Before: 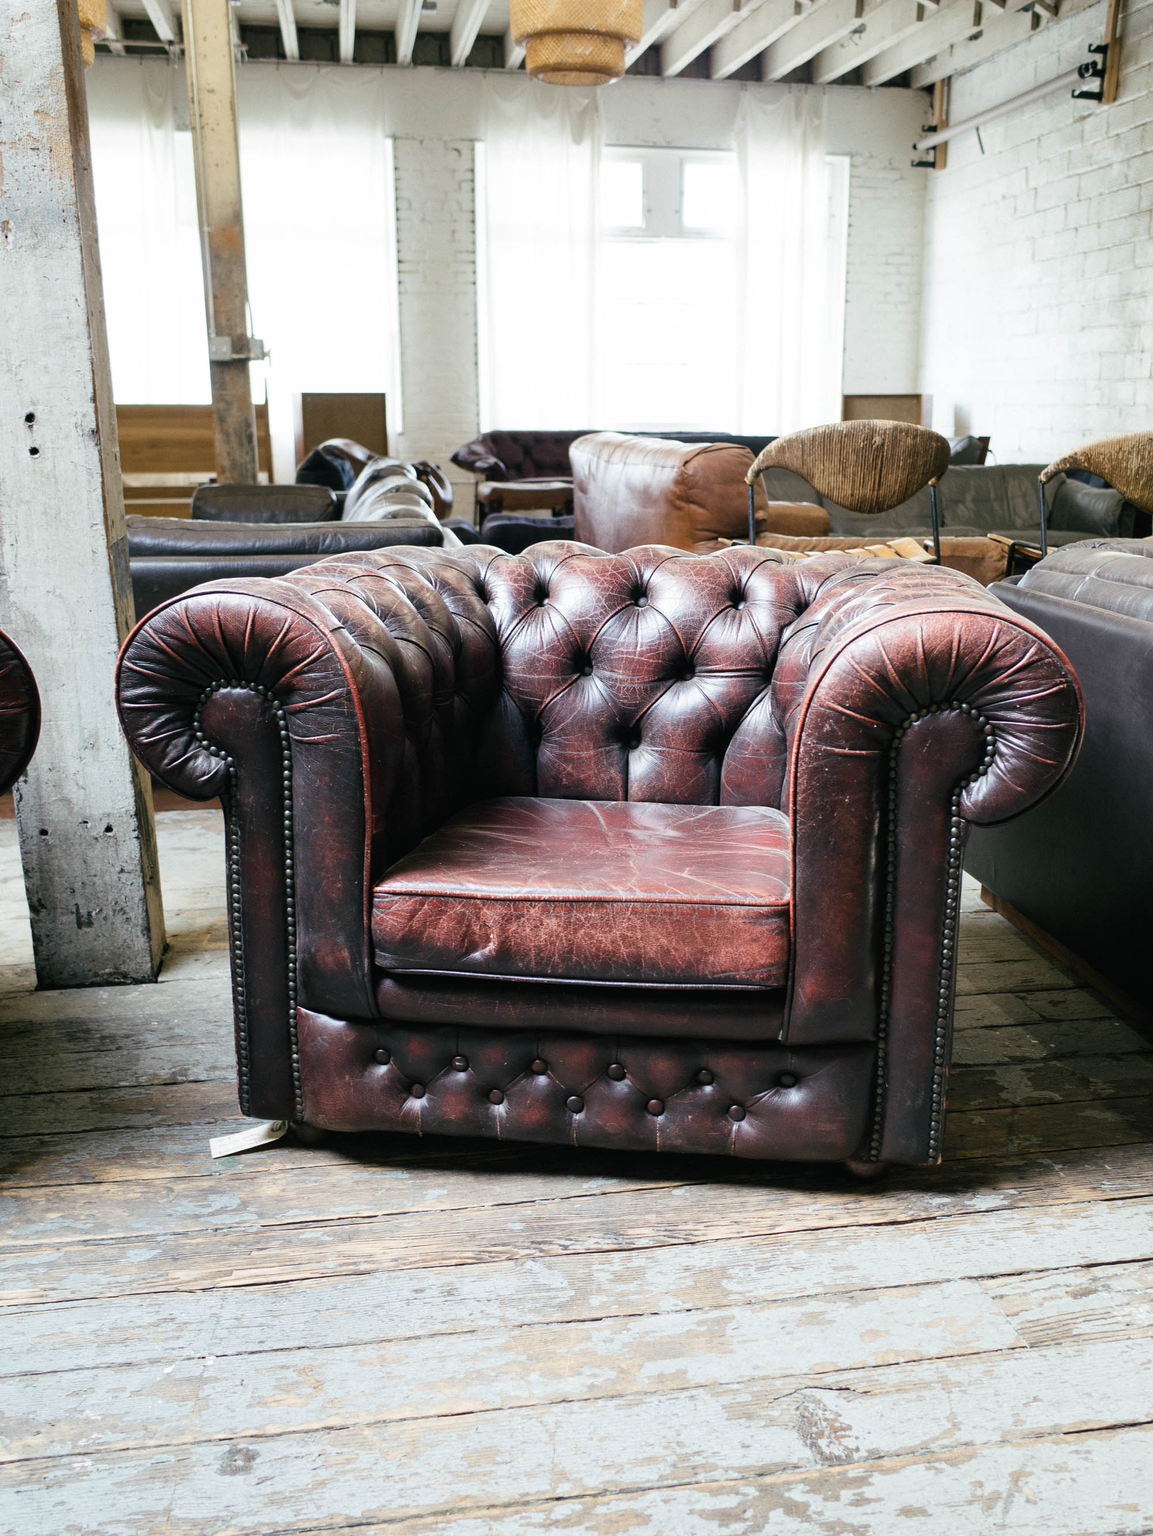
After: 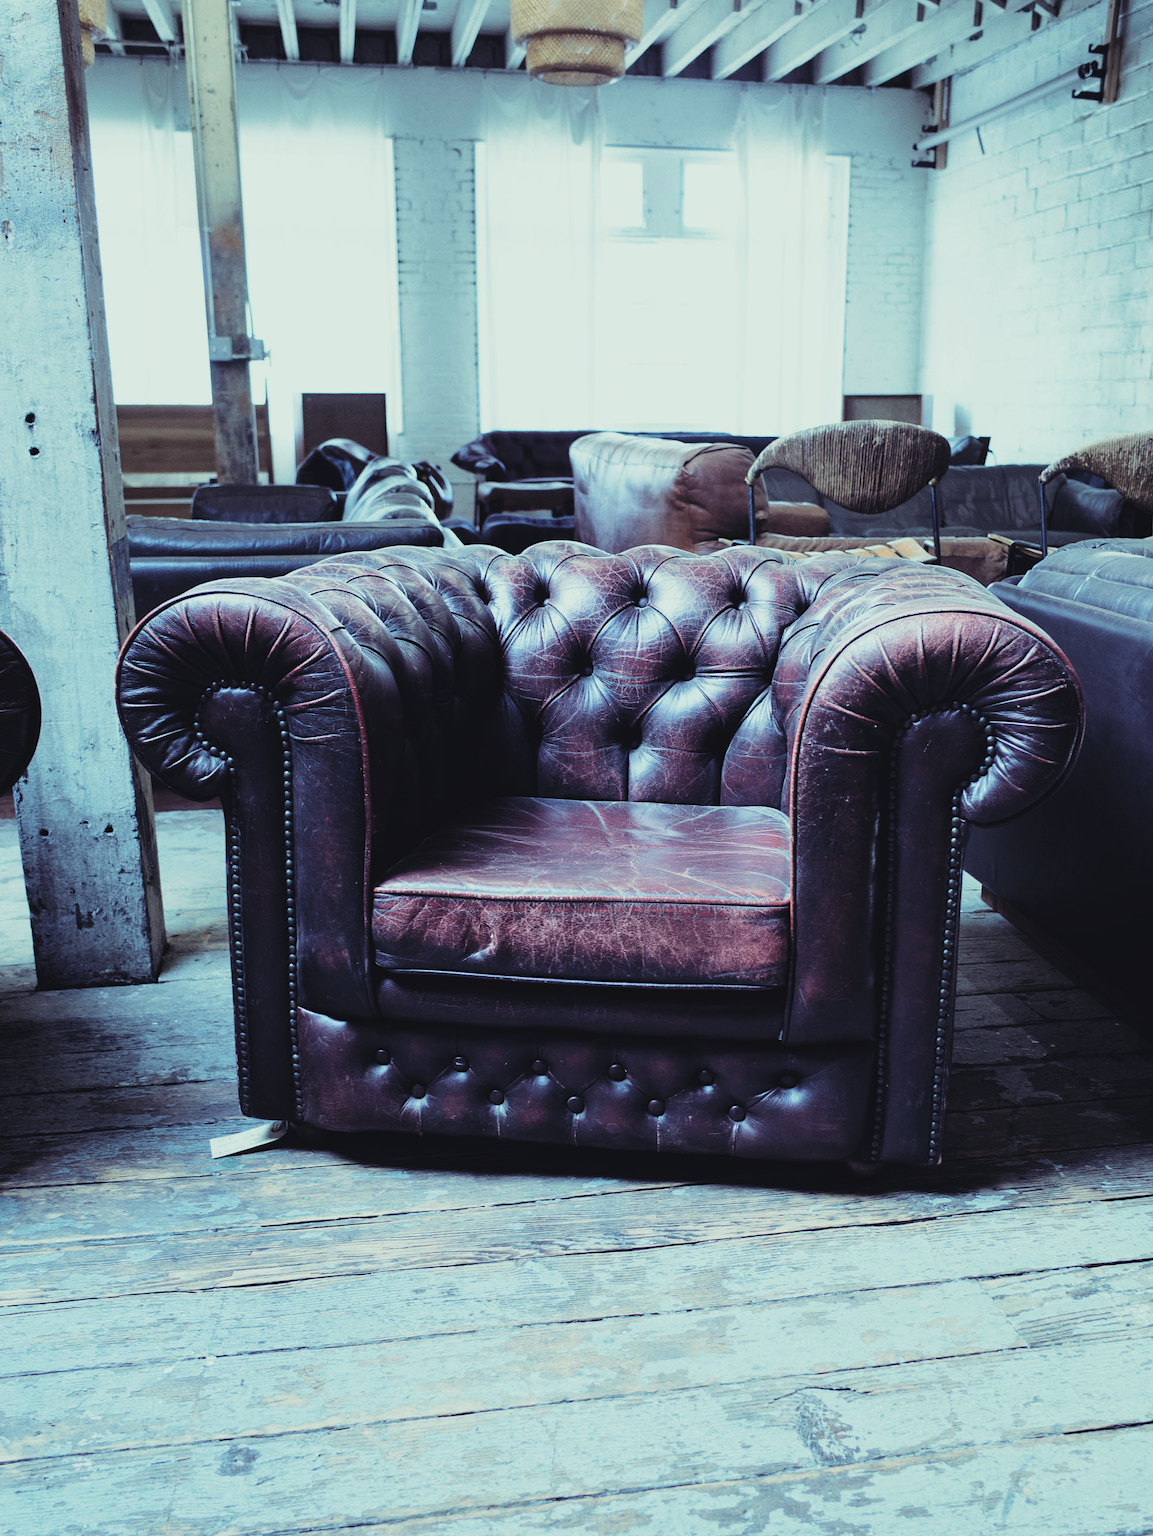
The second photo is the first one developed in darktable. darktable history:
filmic rgb: black relative exposure -5 EV, hardness 2.88, contrast 1.3, highlights saturation mix -30%
rgb curve: curves: ch0 [(0, 0.186) (0.314, 0.284) (0.576, 0.466) (0.805, 0.691) (0.936, 0.886)]; ch1 [(0, 0.186) (0.314, 0.284) (0.581, 0.534) (0.771, 0.746) (0.936, 0.958)]; ch2 [(0, 0.216) (0.275, 0.39) (1, 1)], mode RGB, independent channels, compensate middle gray true, preserve colors none
